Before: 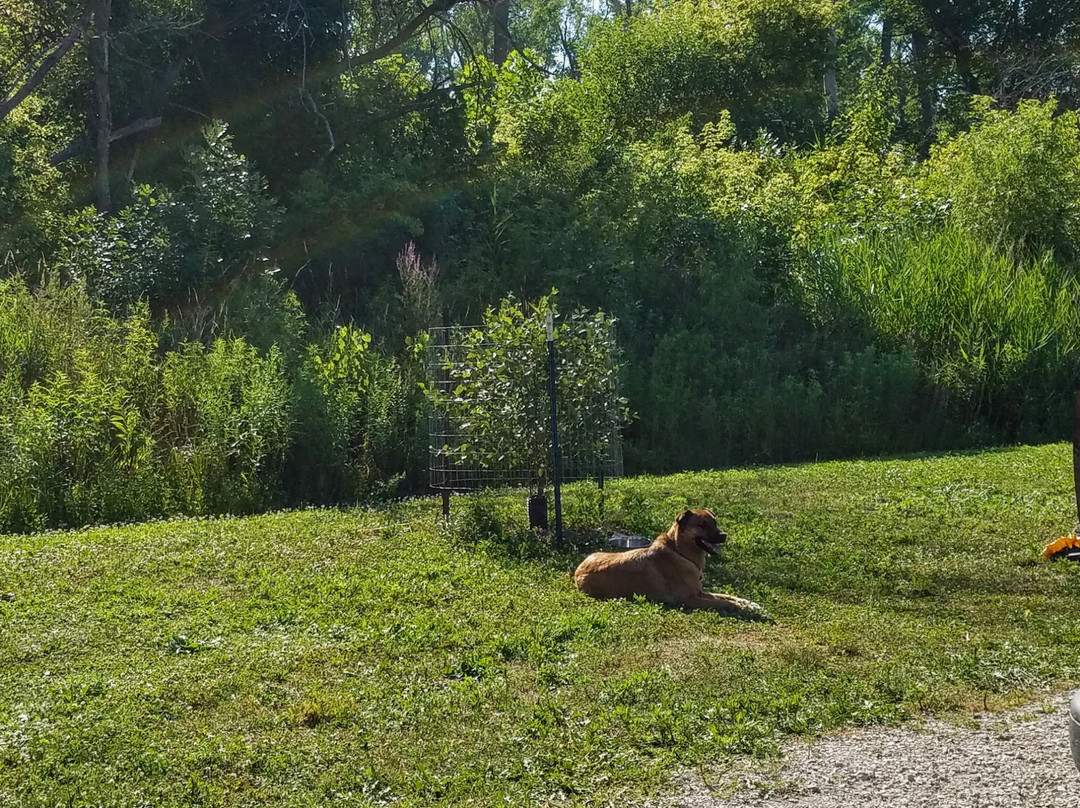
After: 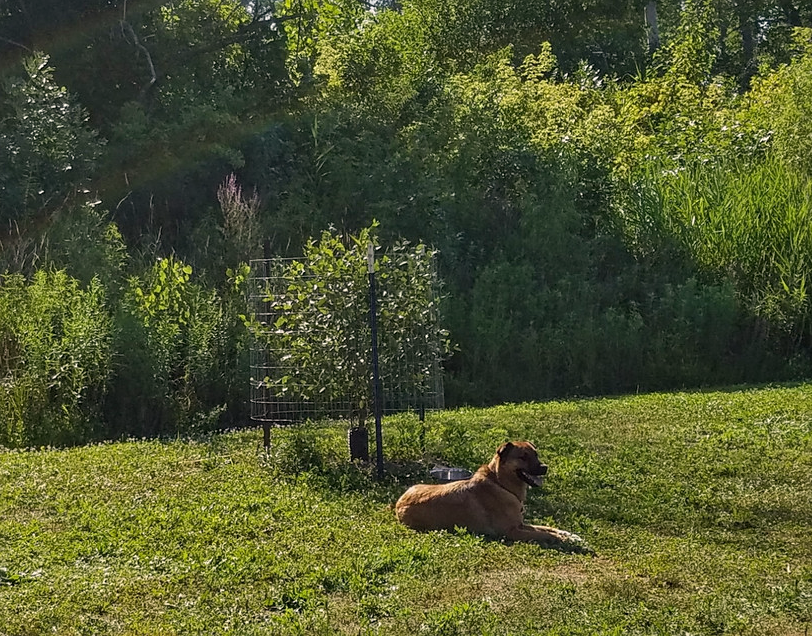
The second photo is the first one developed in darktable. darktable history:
contrast brightness saturation: saturation -0.05
color correction: highlights a* 5.94, highlights b* 4.68
sharpen: amount 0.203
shadows and highlights: shadows 24.99, white point adjustment -2.91, highlights -30.12
crop: left 16.606%, top 8.539%, right 8.18%, bottom 12.674%
